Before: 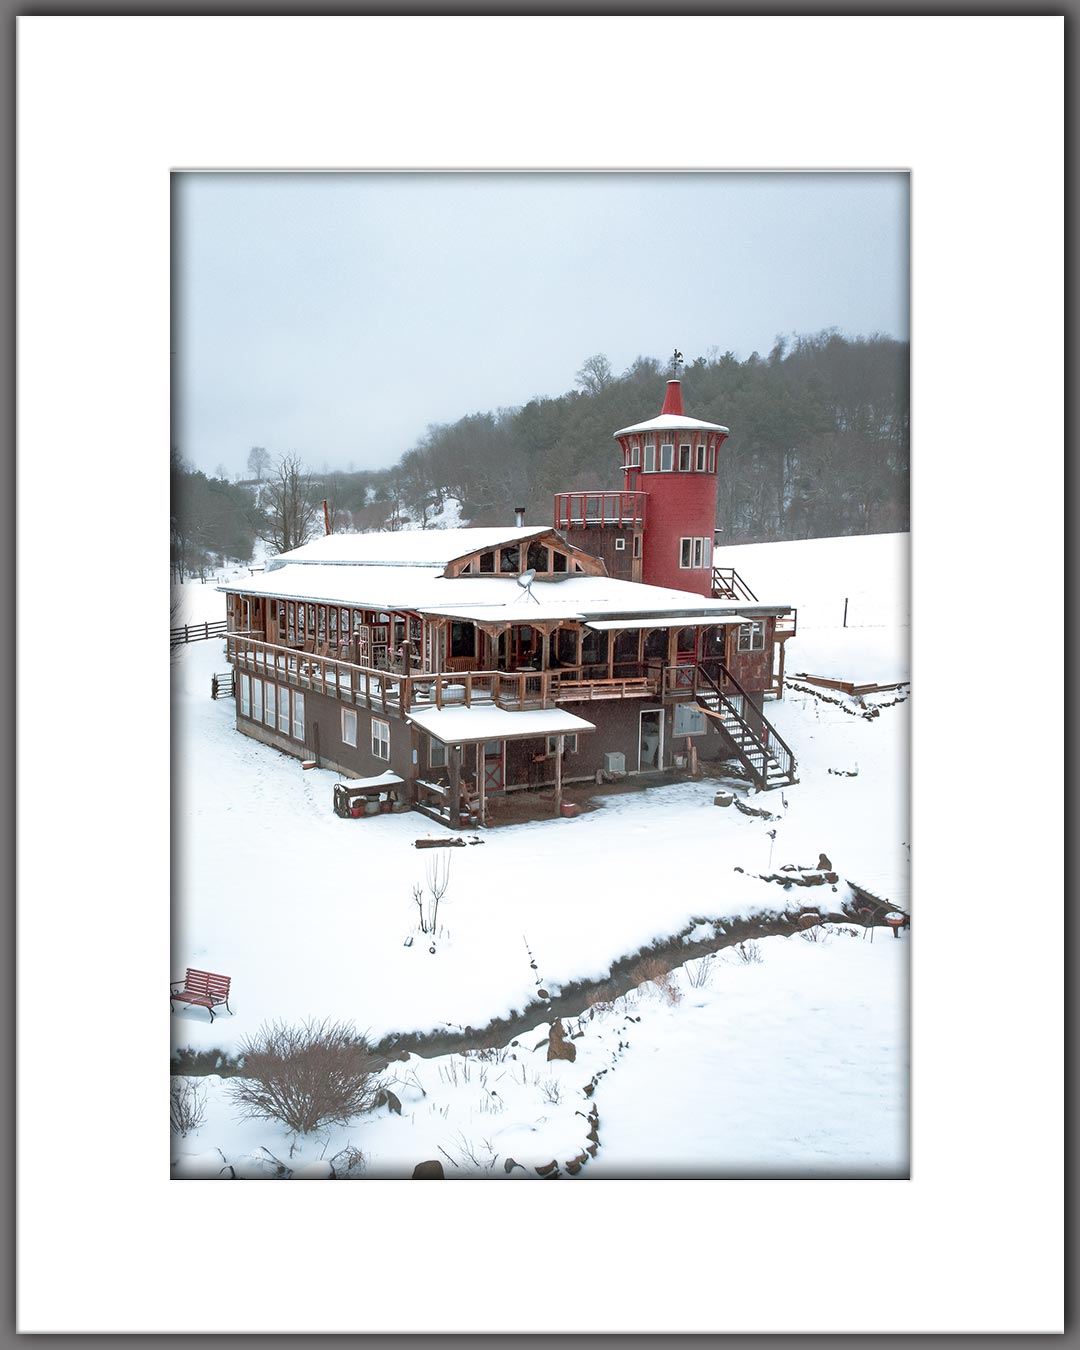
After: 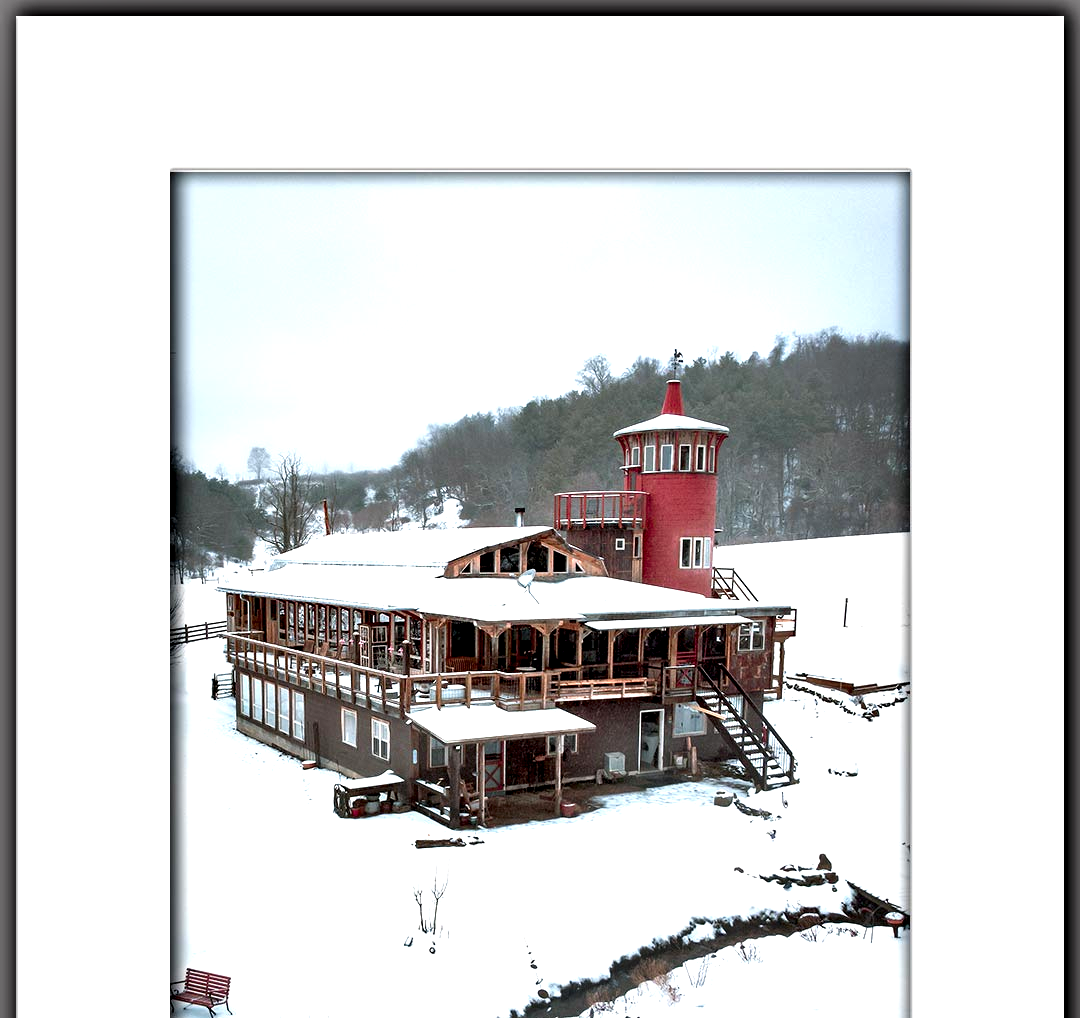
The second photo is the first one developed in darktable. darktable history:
contrast equalizer: y [[0.6 ×6], [0.55 ×6], [0 ×6], [0 ×6], [0 ×6]]
crop: bottom 24.524%
exposure: black level correction 0, exposure 0.5 EV, compensate highlight preservation false
